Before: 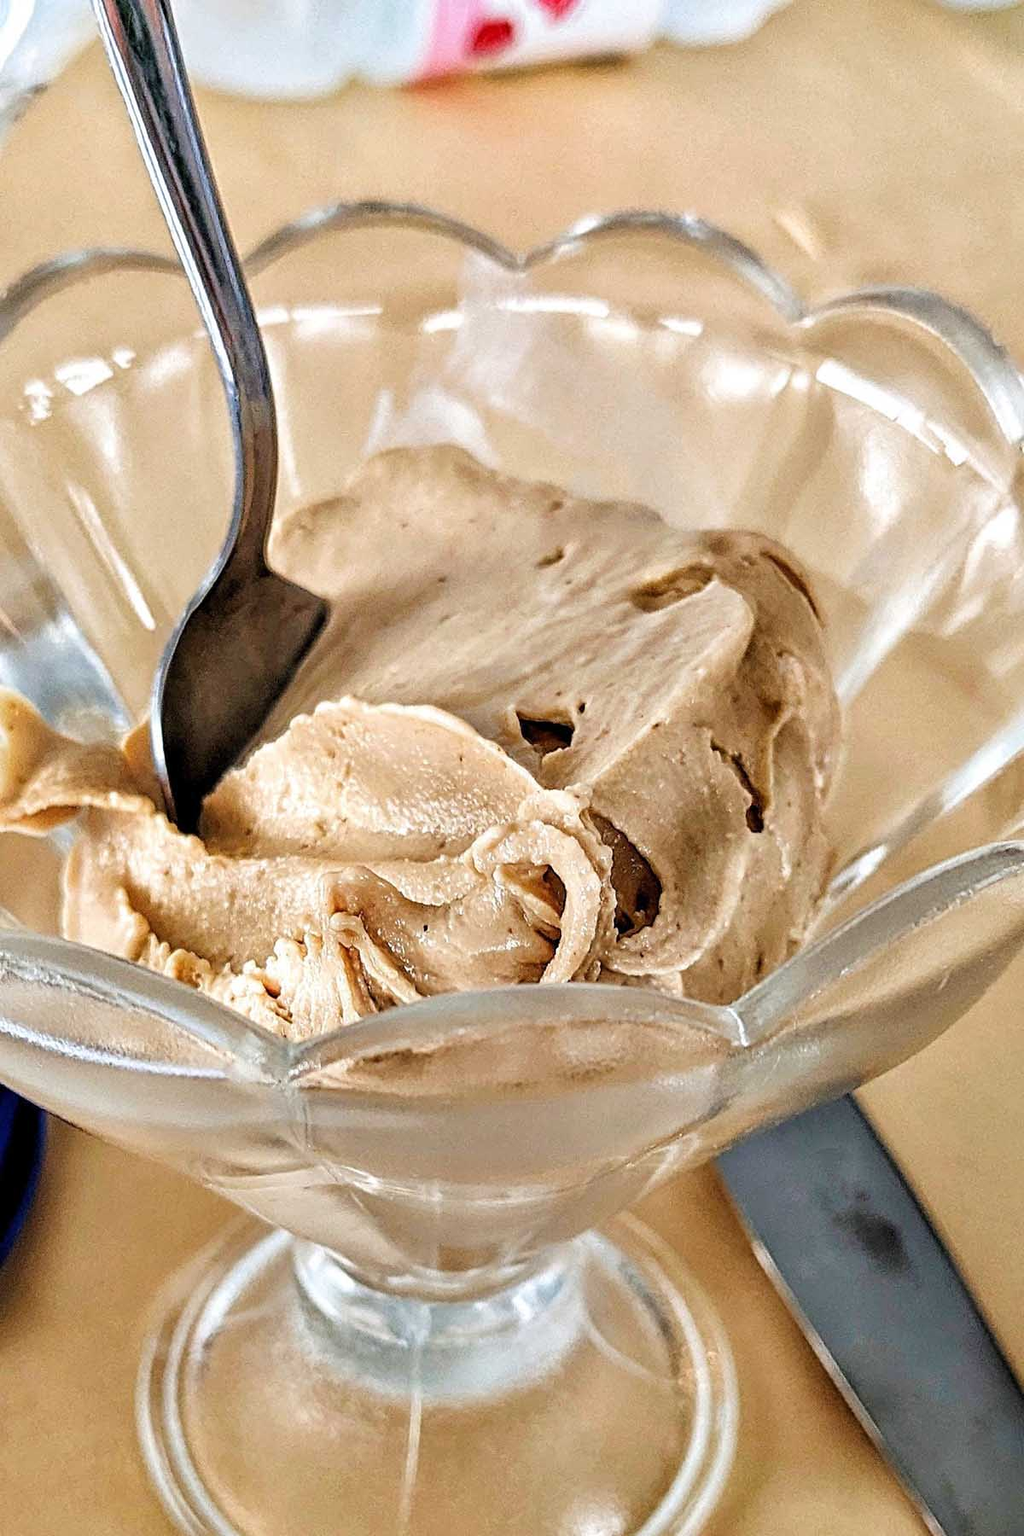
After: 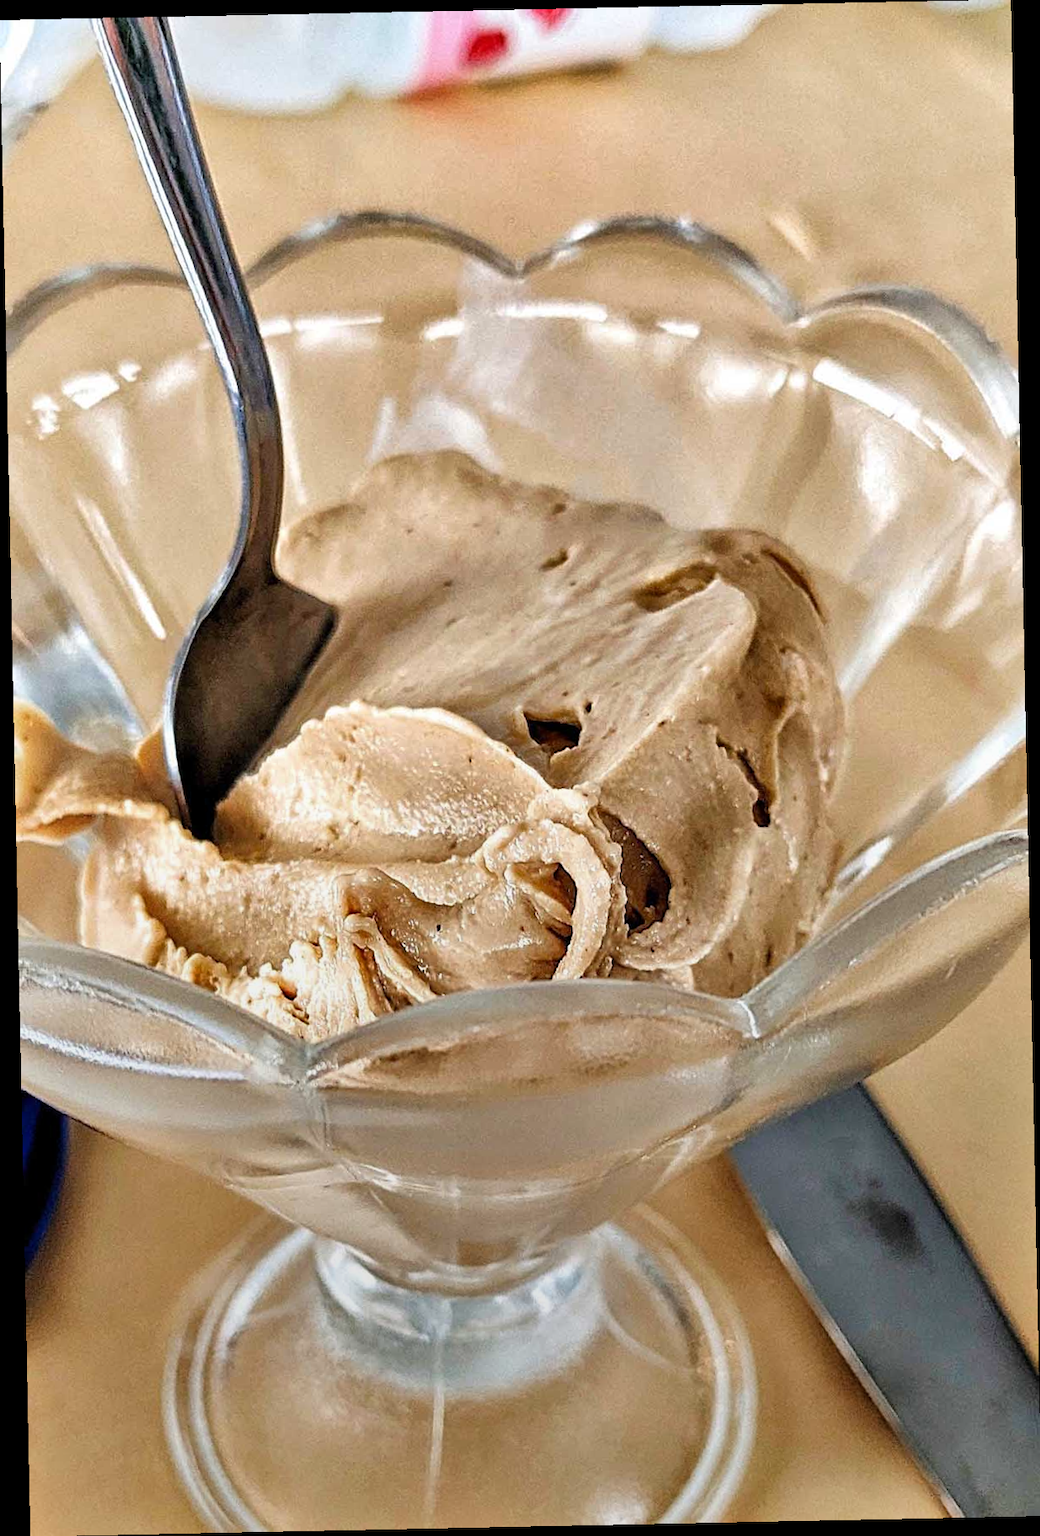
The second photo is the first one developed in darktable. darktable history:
graduated density: rotation -180°, offset 24.95
rotate and perspective: rotation -1.17°, automatic cropping off
shadows and highlights: low approximation 0.01, soften with gaussian
